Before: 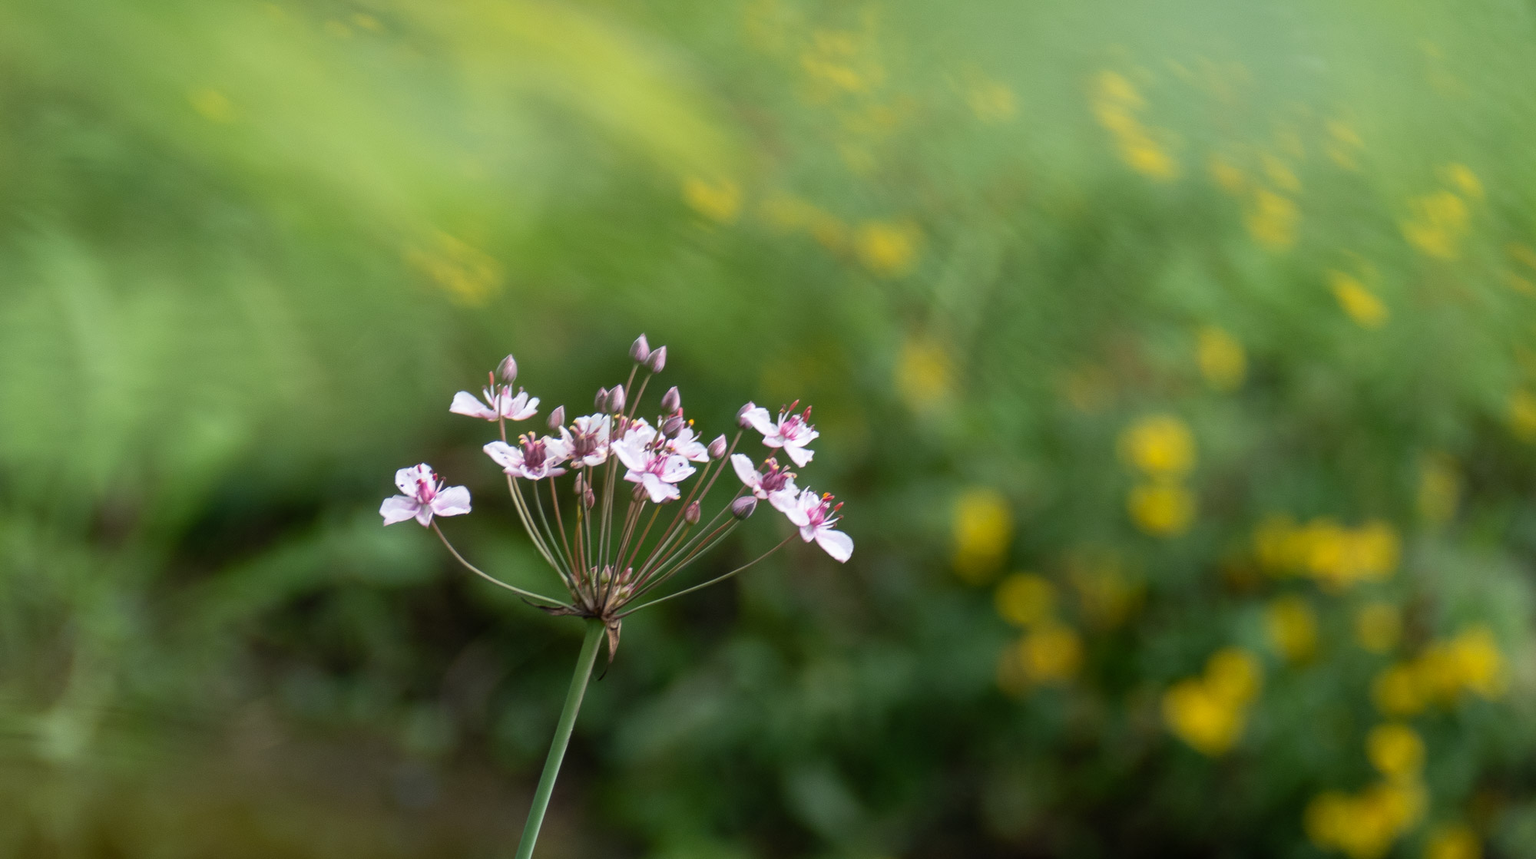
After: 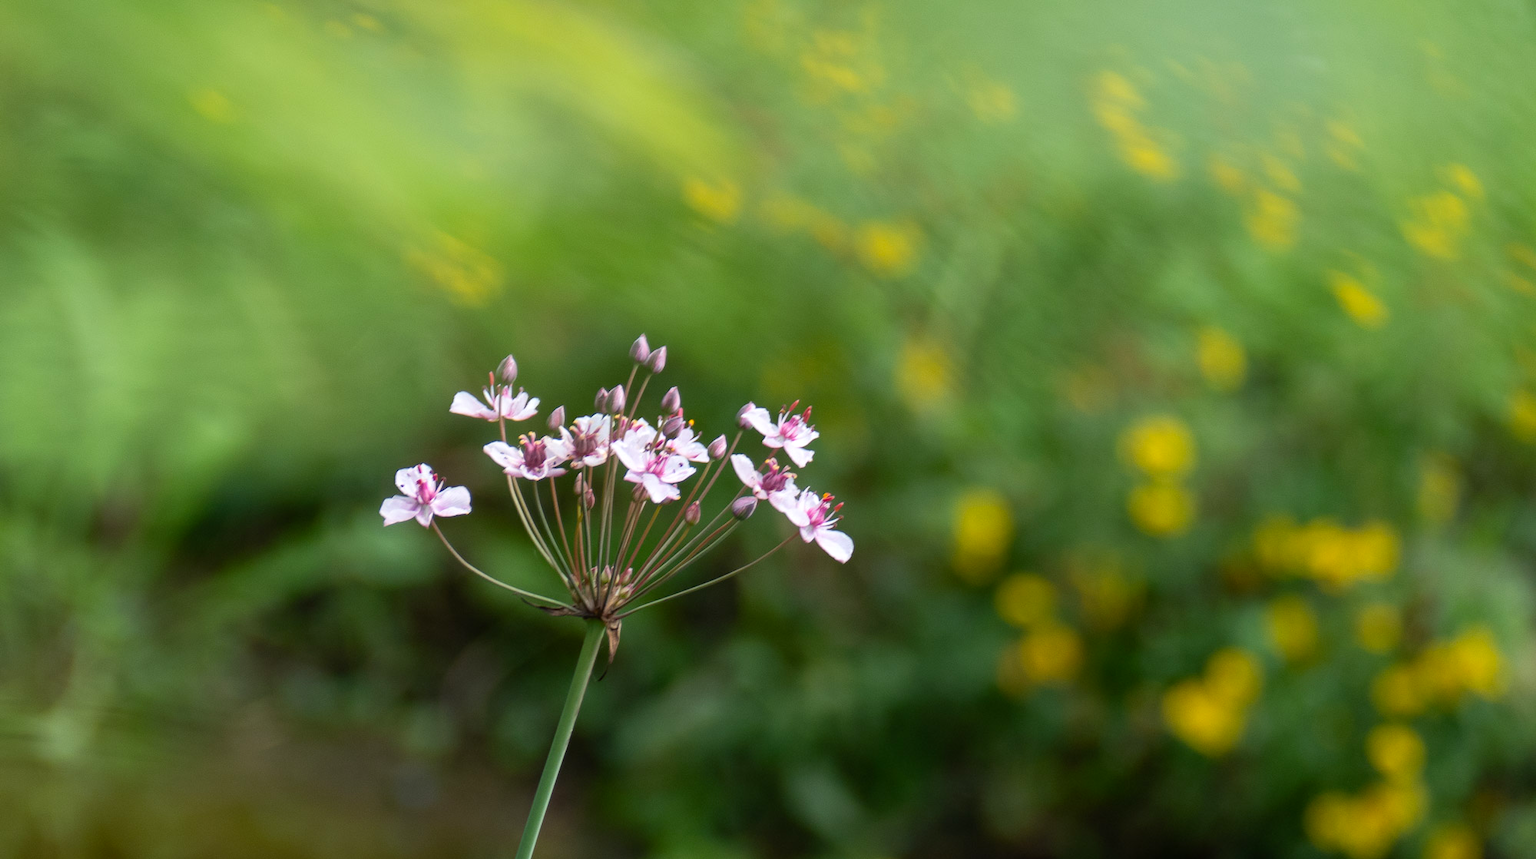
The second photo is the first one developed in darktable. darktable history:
contrast brightness saturation: saturation 0.13
exposure: exposure 0.081 EV, compensate highlight preservation false
